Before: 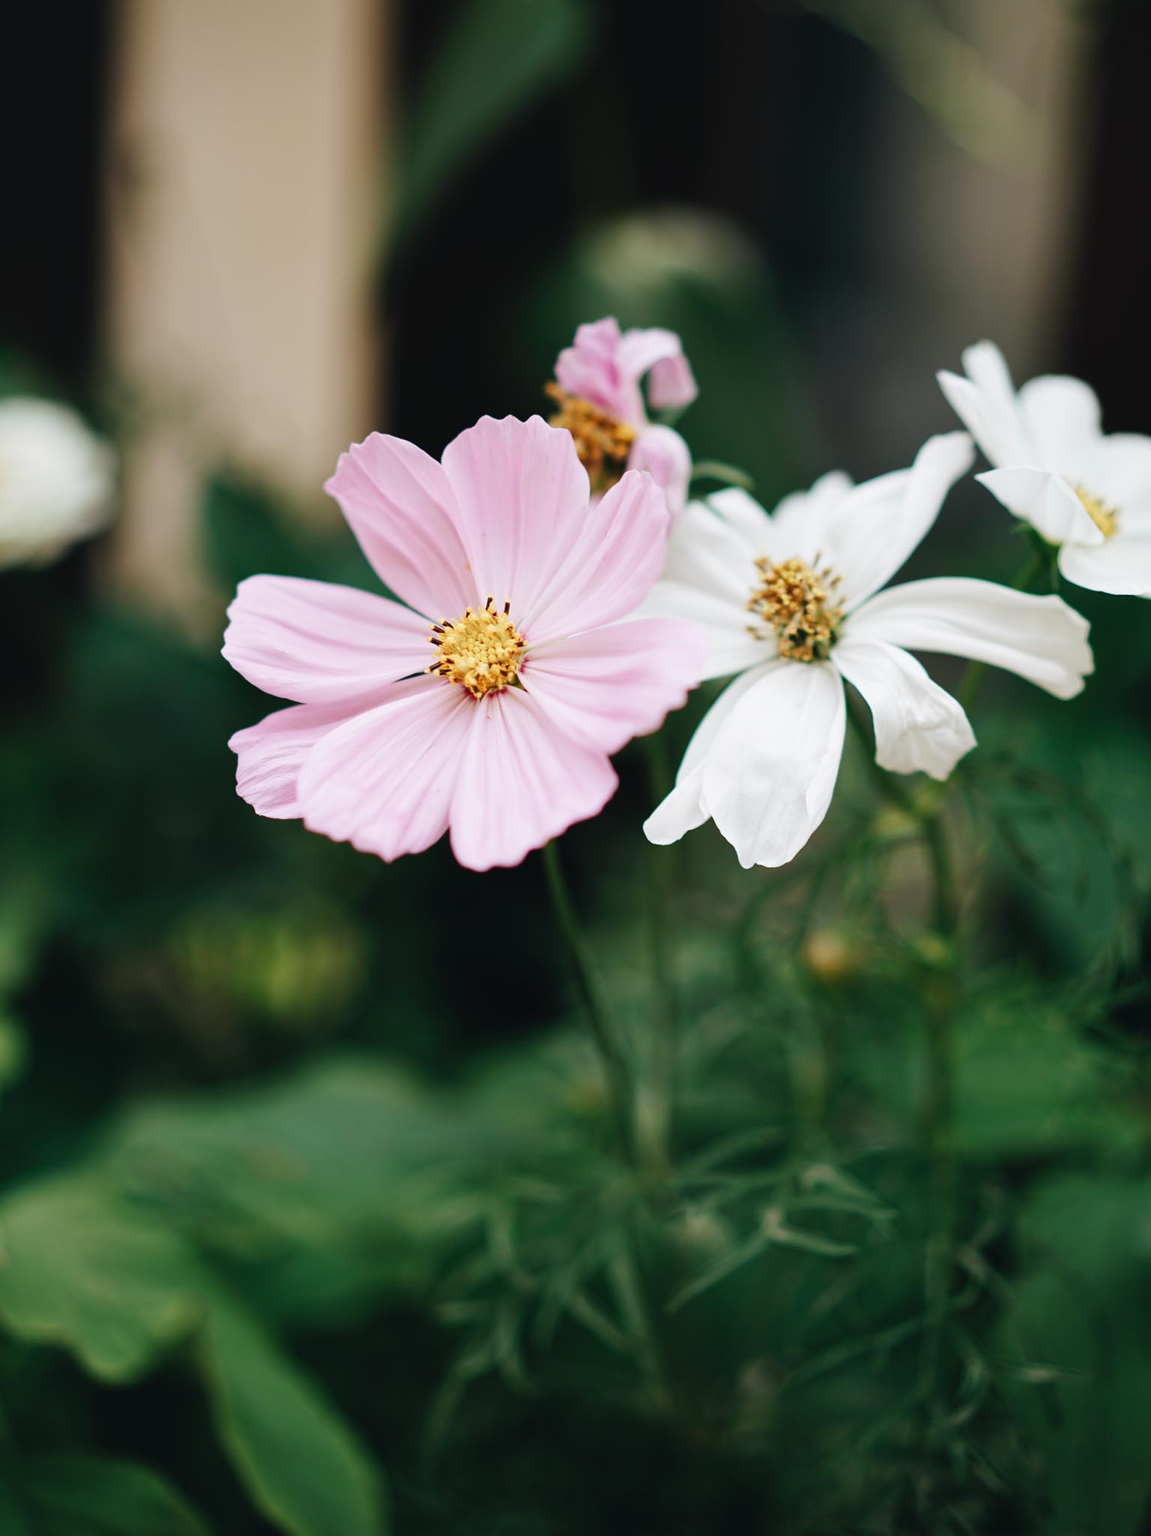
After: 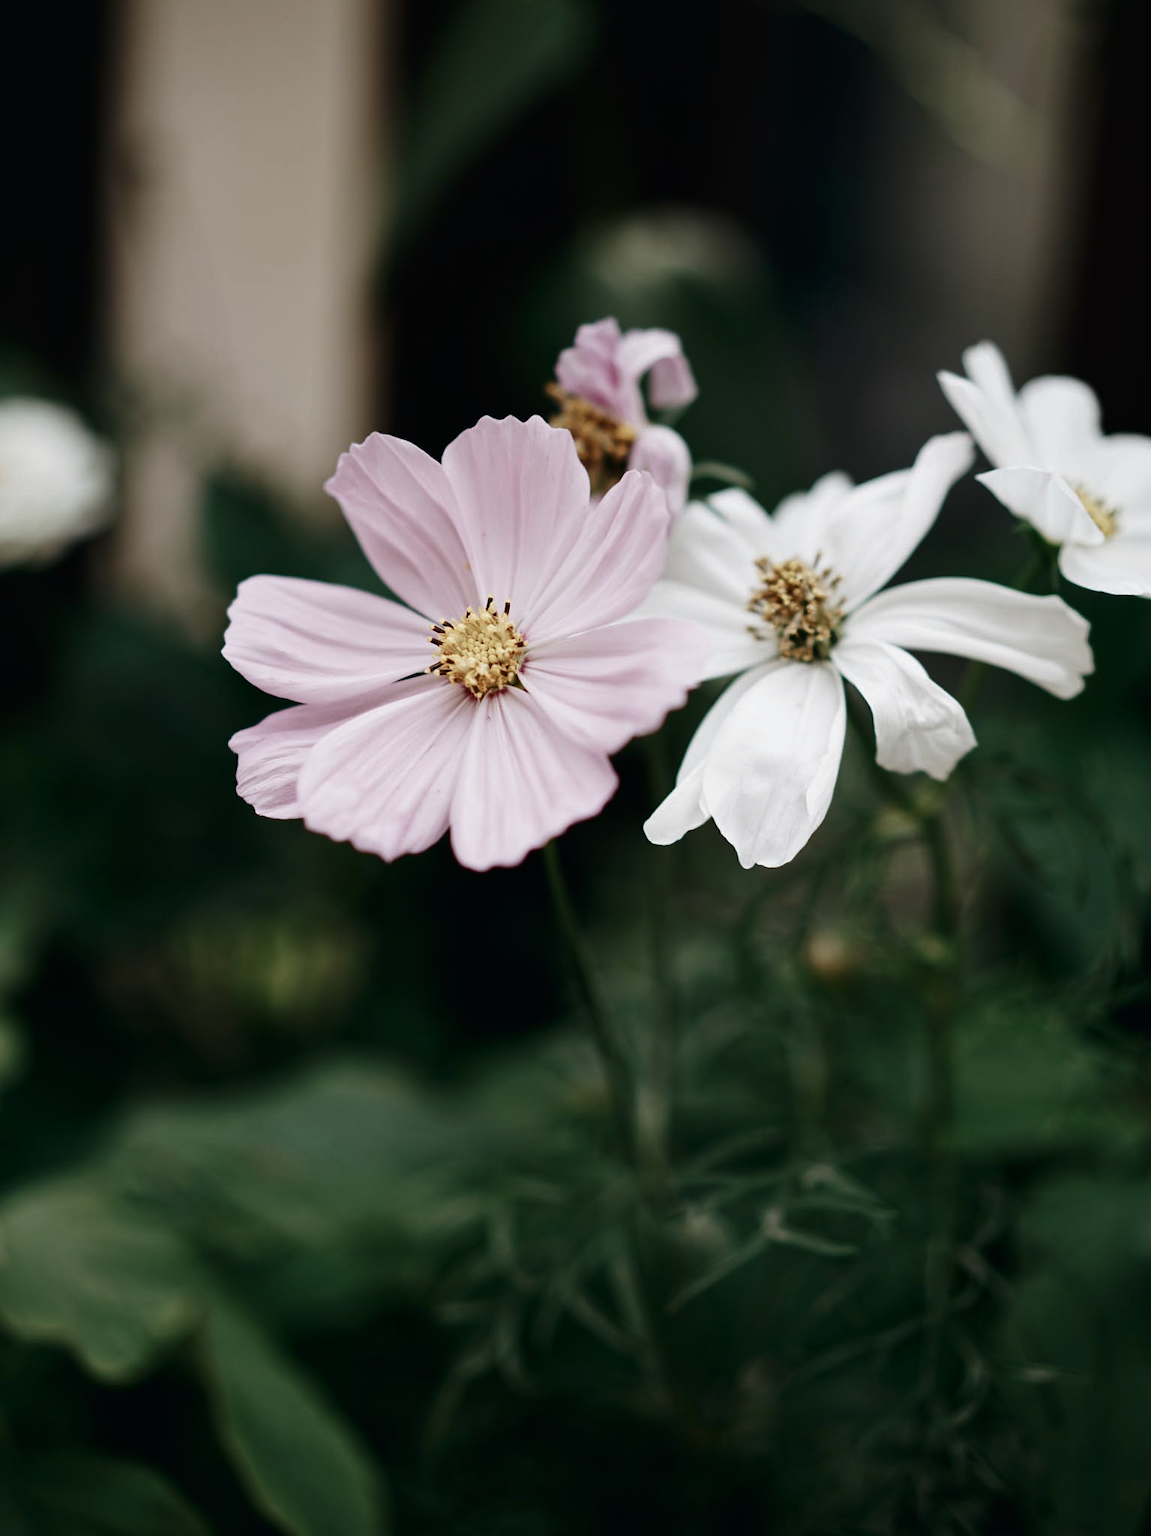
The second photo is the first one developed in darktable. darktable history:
contrast brightness saturation: brightness -0.2, saturation 0.08
color correction: saturation 0.57
